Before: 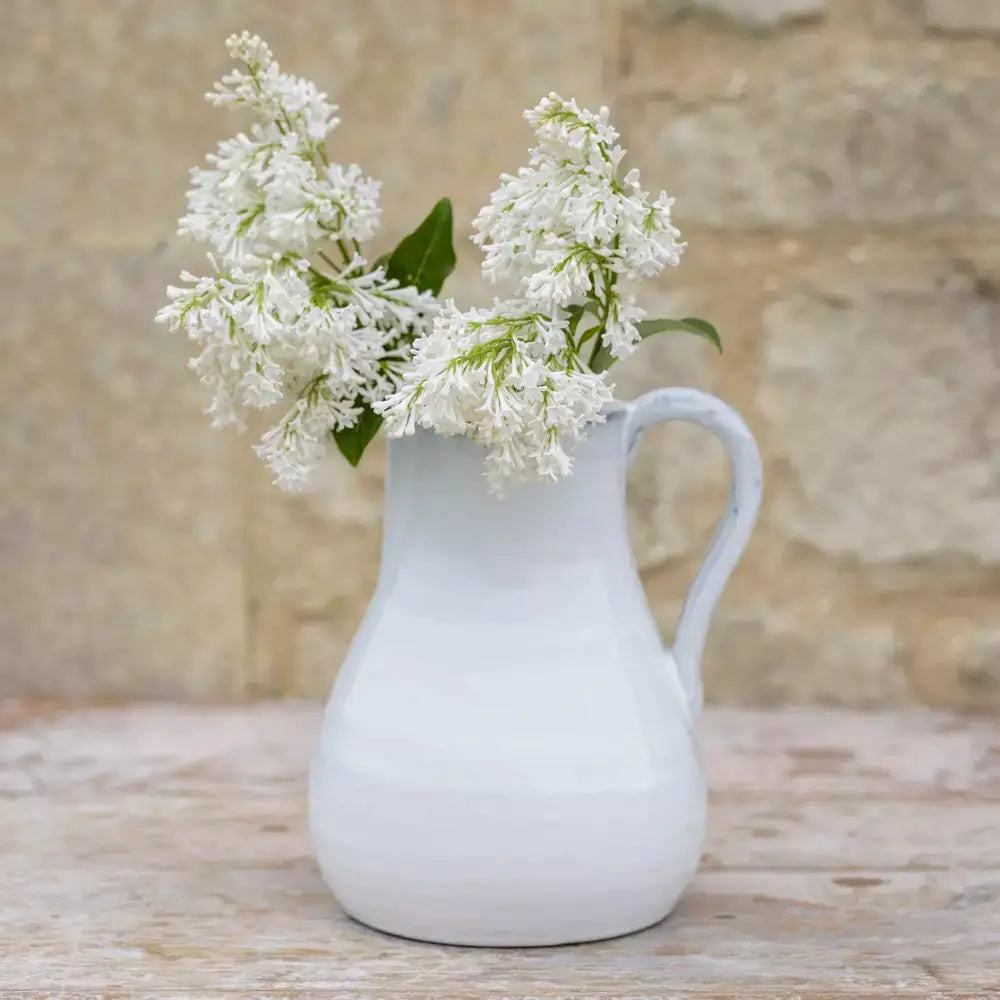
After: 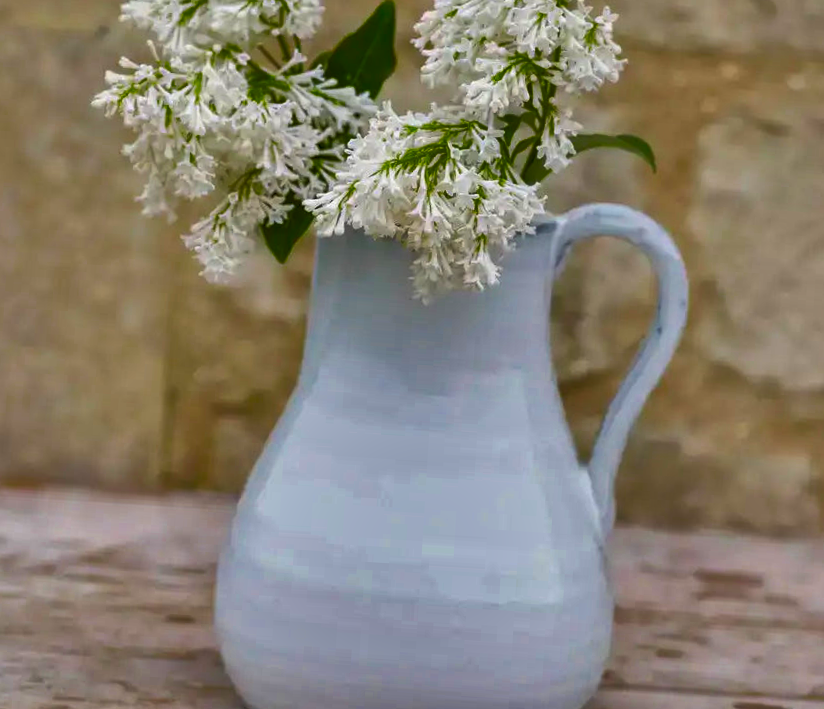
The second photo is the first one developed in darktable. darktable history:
color zones: curves: ch0 [(0, 0.425) (0.143, 0.422) (0.286, 0.42) (0.429, 0.419) (0.571, 0.419) (0.714, 0.42) (0.857, 0.422) (1, 0.425)]; ch1 [(0, 0.666) (0.143, 0.669) (0.286, 0.671) (0.429, 0.67) (0.571, 0.67) (0.714, 0.67) (0.857, 0.67) (1, 0.666)]
color balance rgb: linear chroma grading › global chroma -14.588%, perceptual saturation grading › global saturation -2.534%, global vibrance 39.605%
crop and rotate: angle -3.51°, left 9.925%, top 21.257%, right 12.257%, bottom 11.81%
shadows and highlights: shadows 20.85, highlights -82.97, soften with gaussian
